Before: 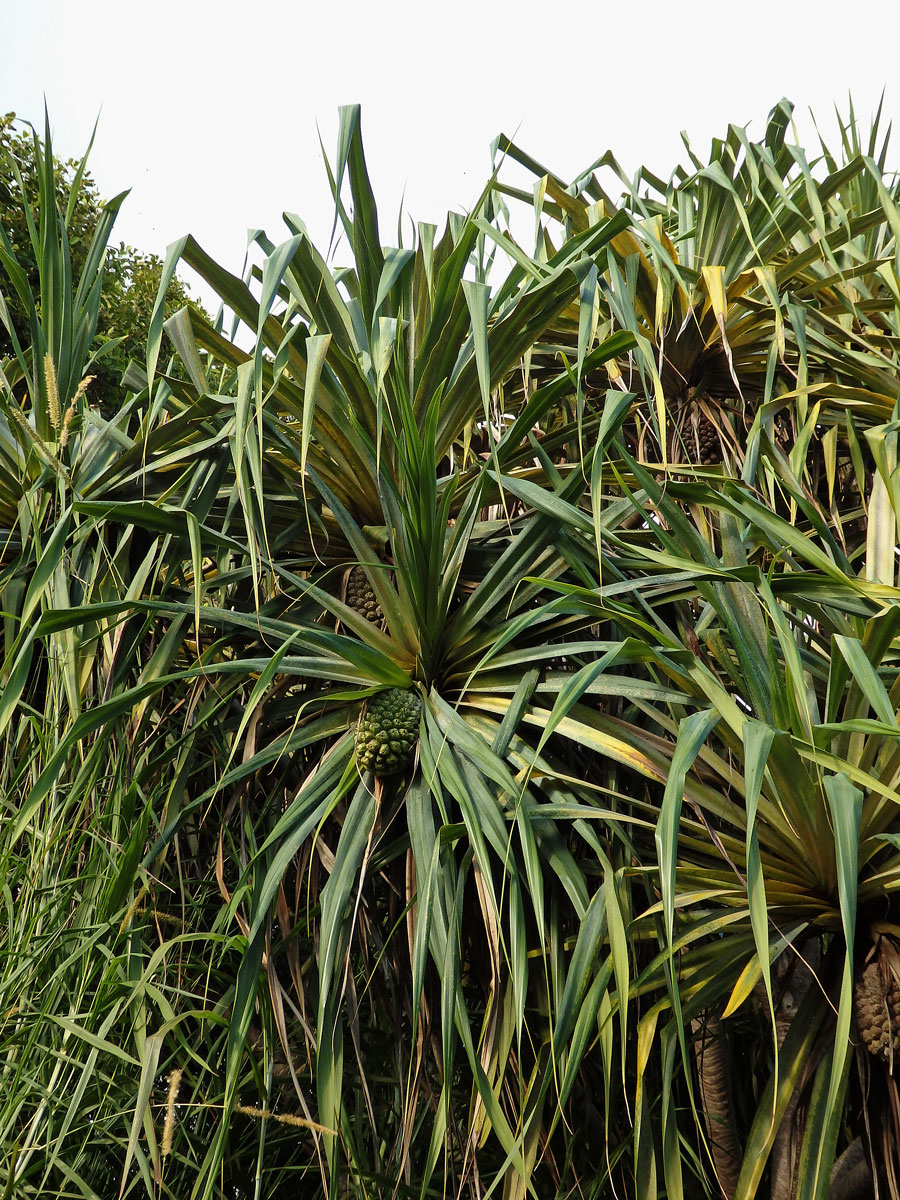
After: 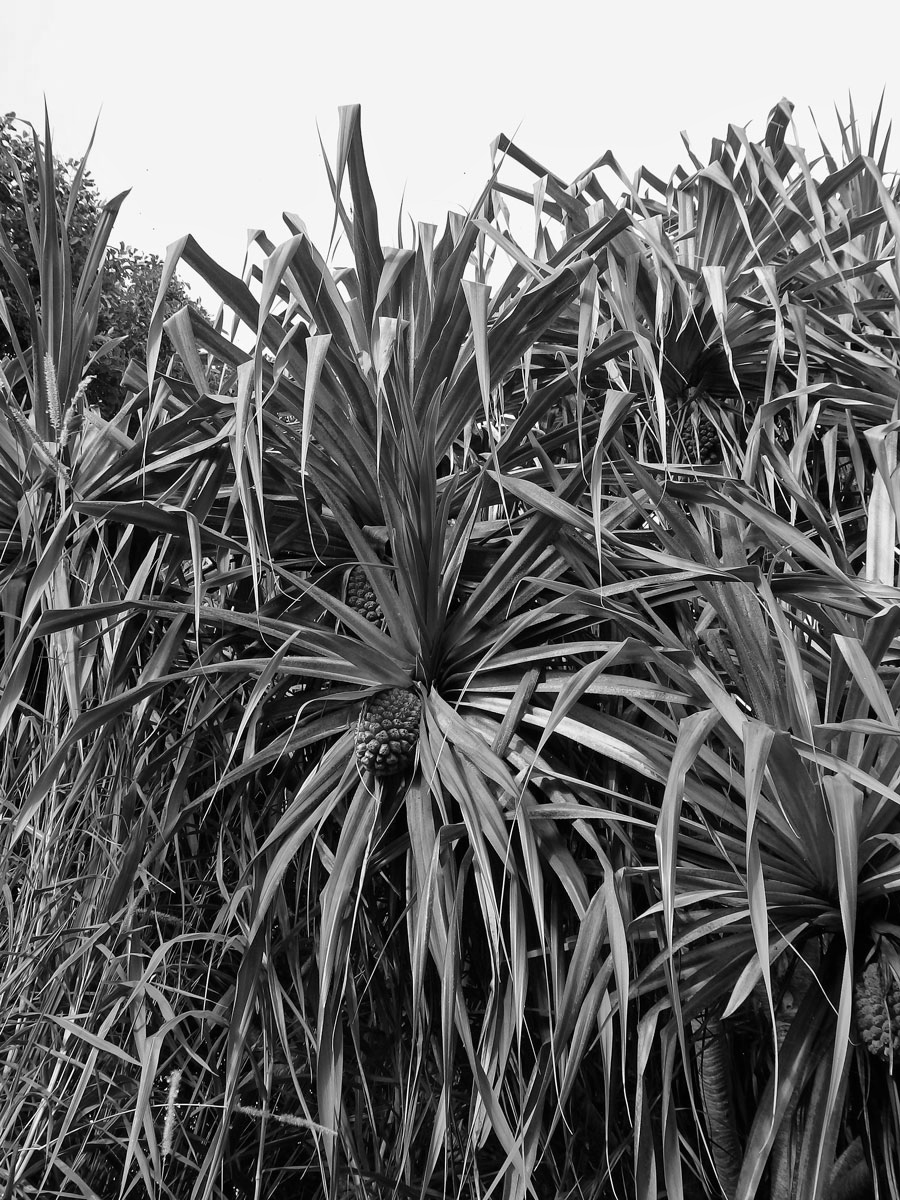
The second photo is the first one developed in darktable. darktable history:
monochrome: a -6.99, b 35.61, size 1.4
velvia: strength 15%
